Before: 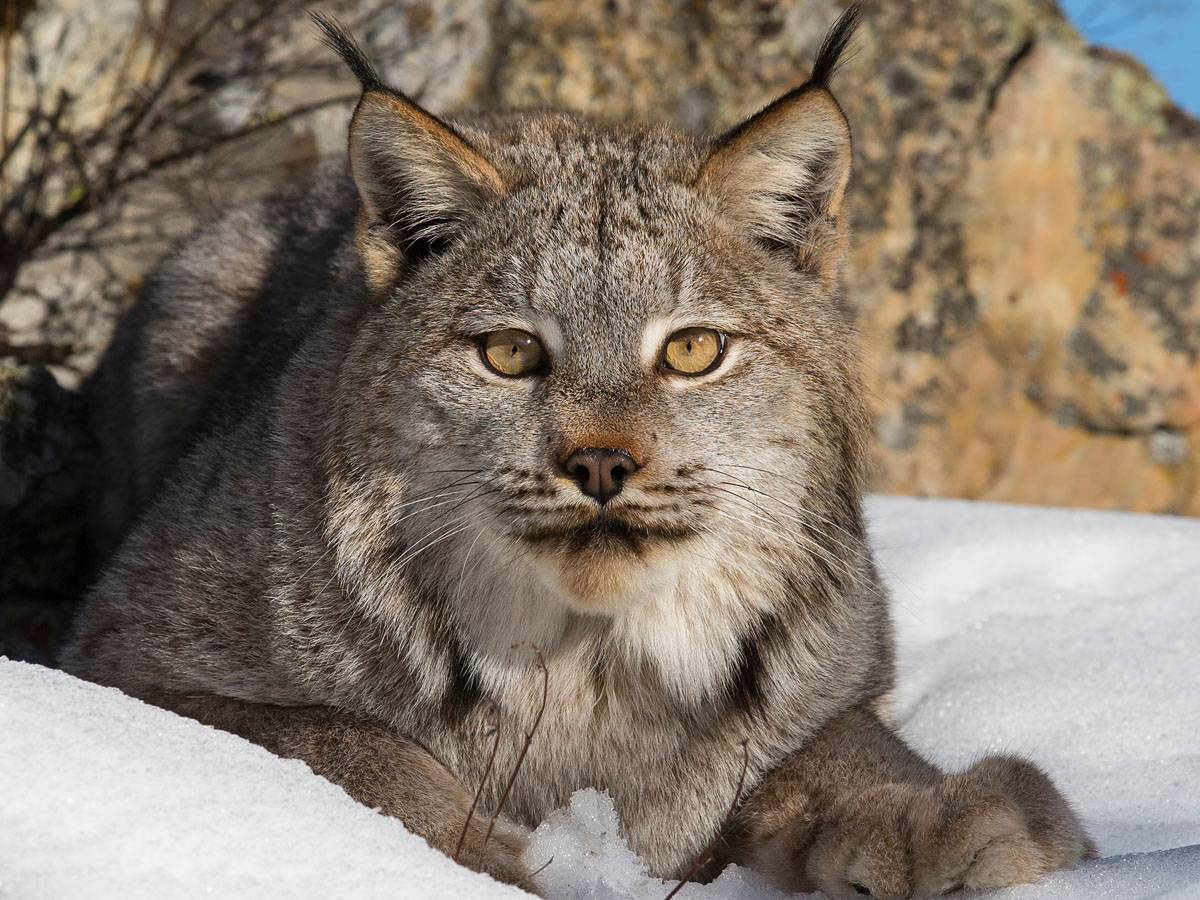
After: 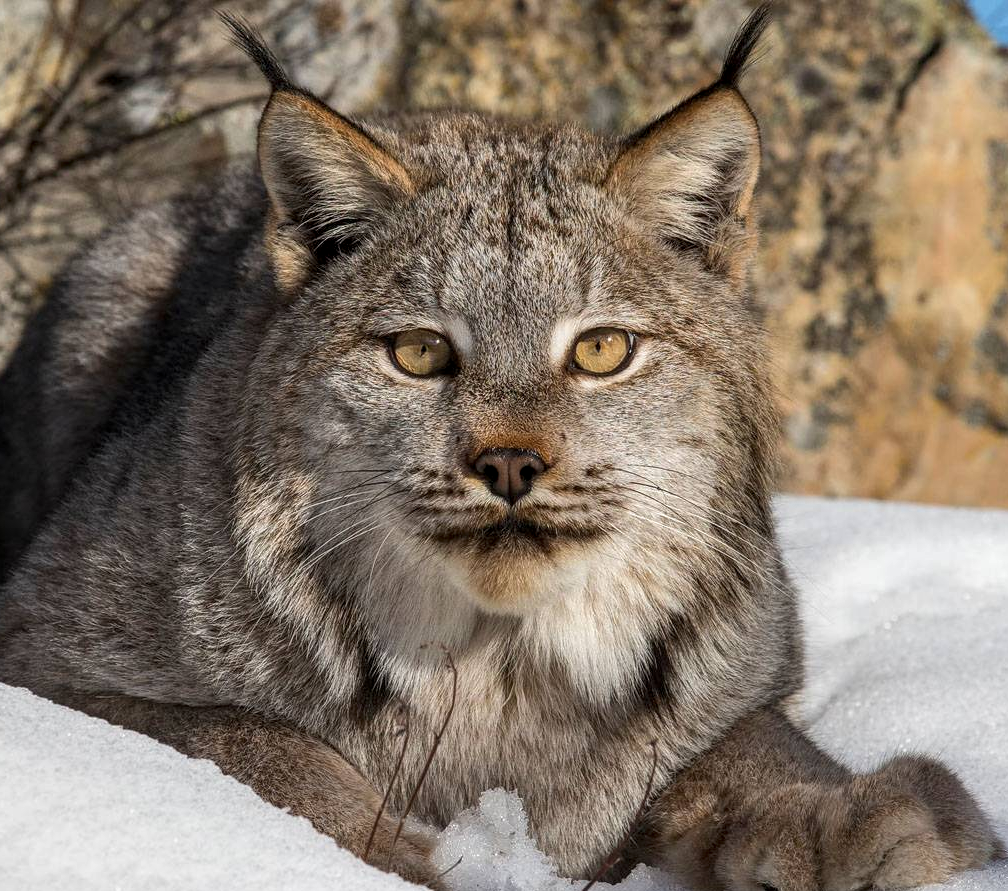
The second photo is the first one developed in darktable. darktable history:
local contrast: on, module defaults
crop: left 7.598%, right 7.873%
